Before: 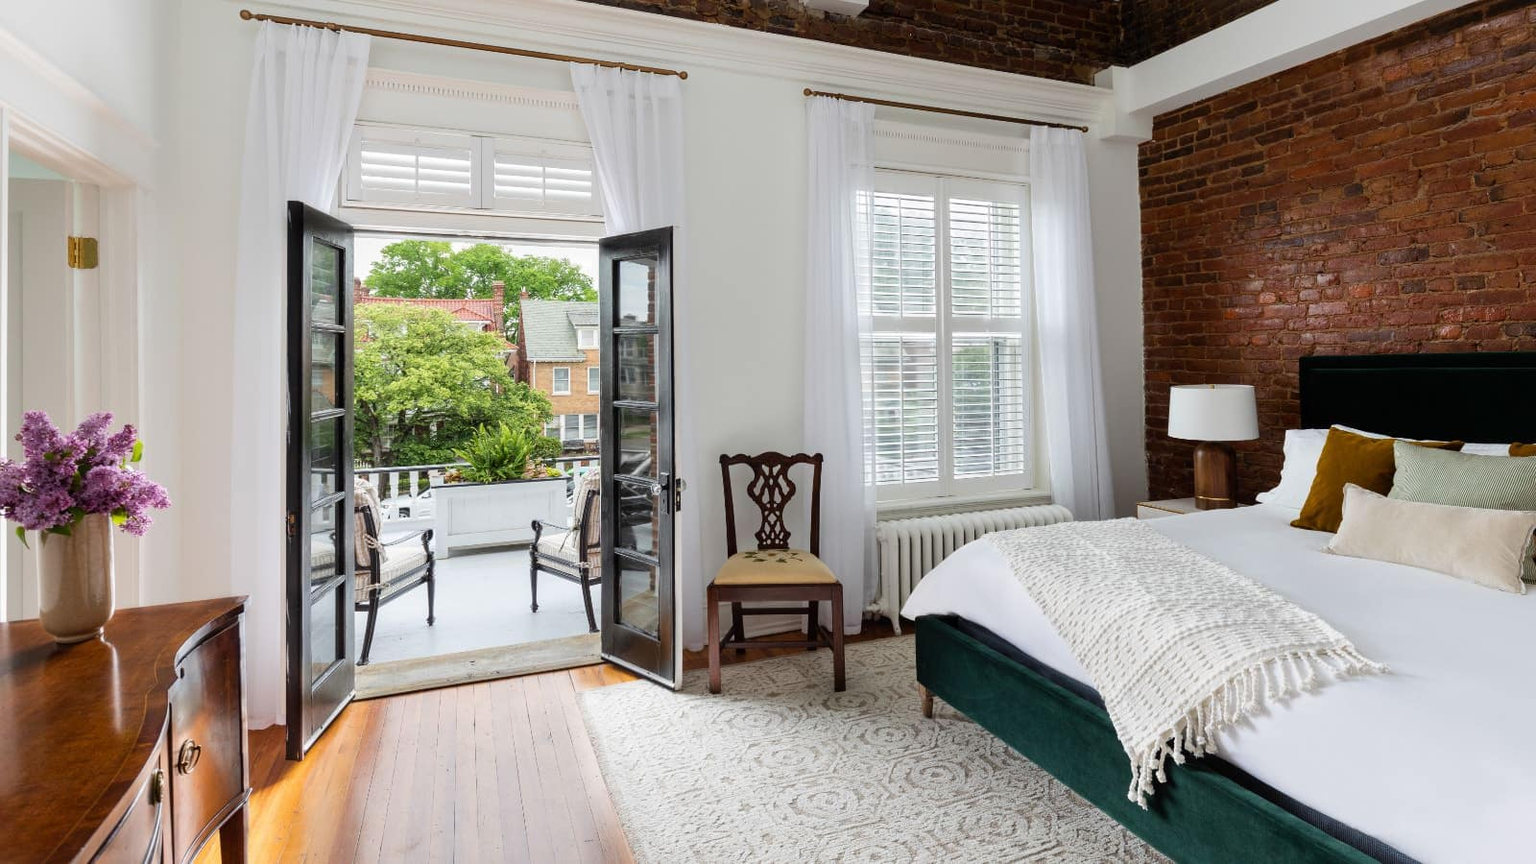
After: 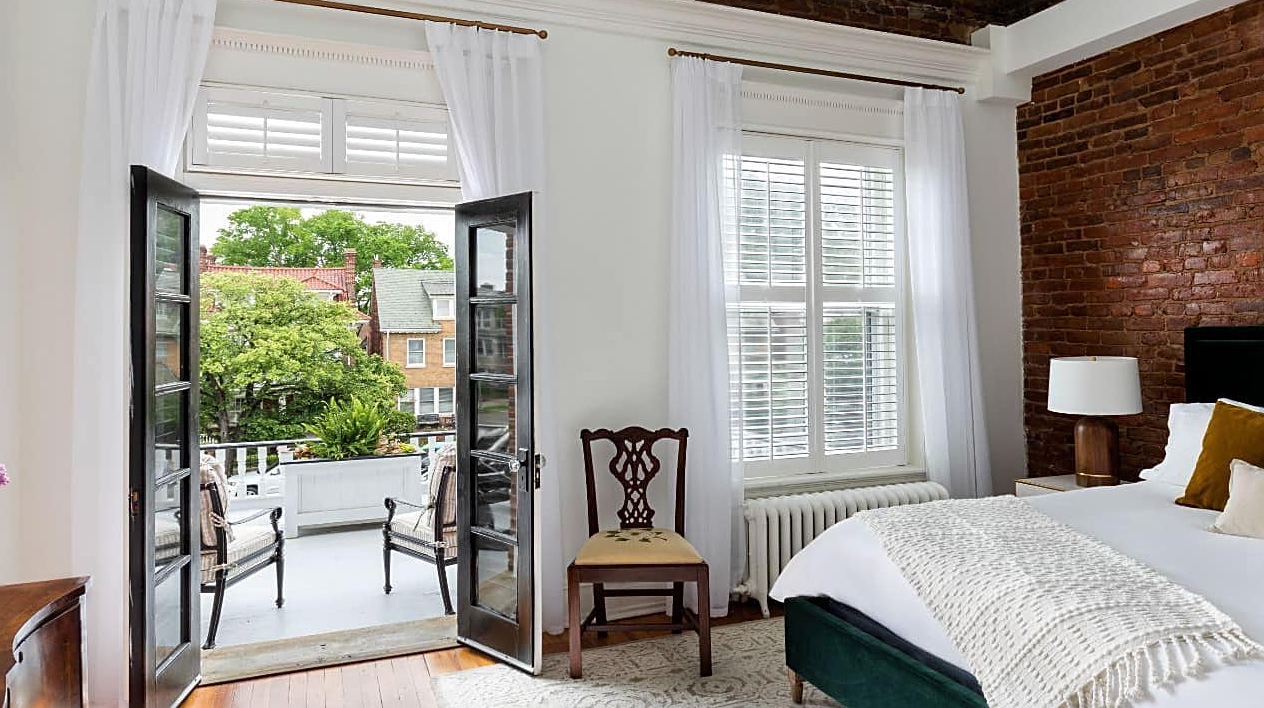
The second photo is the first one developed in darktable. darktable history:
local contrast: mode bilateral grid, contrast 21, coarseness 49, detail 119%, midtone range 0.2
sharpen: on, module defaults
crop and rotate: left 10.602%, top 4.975%, right 10.363%, bottom 16.273%
